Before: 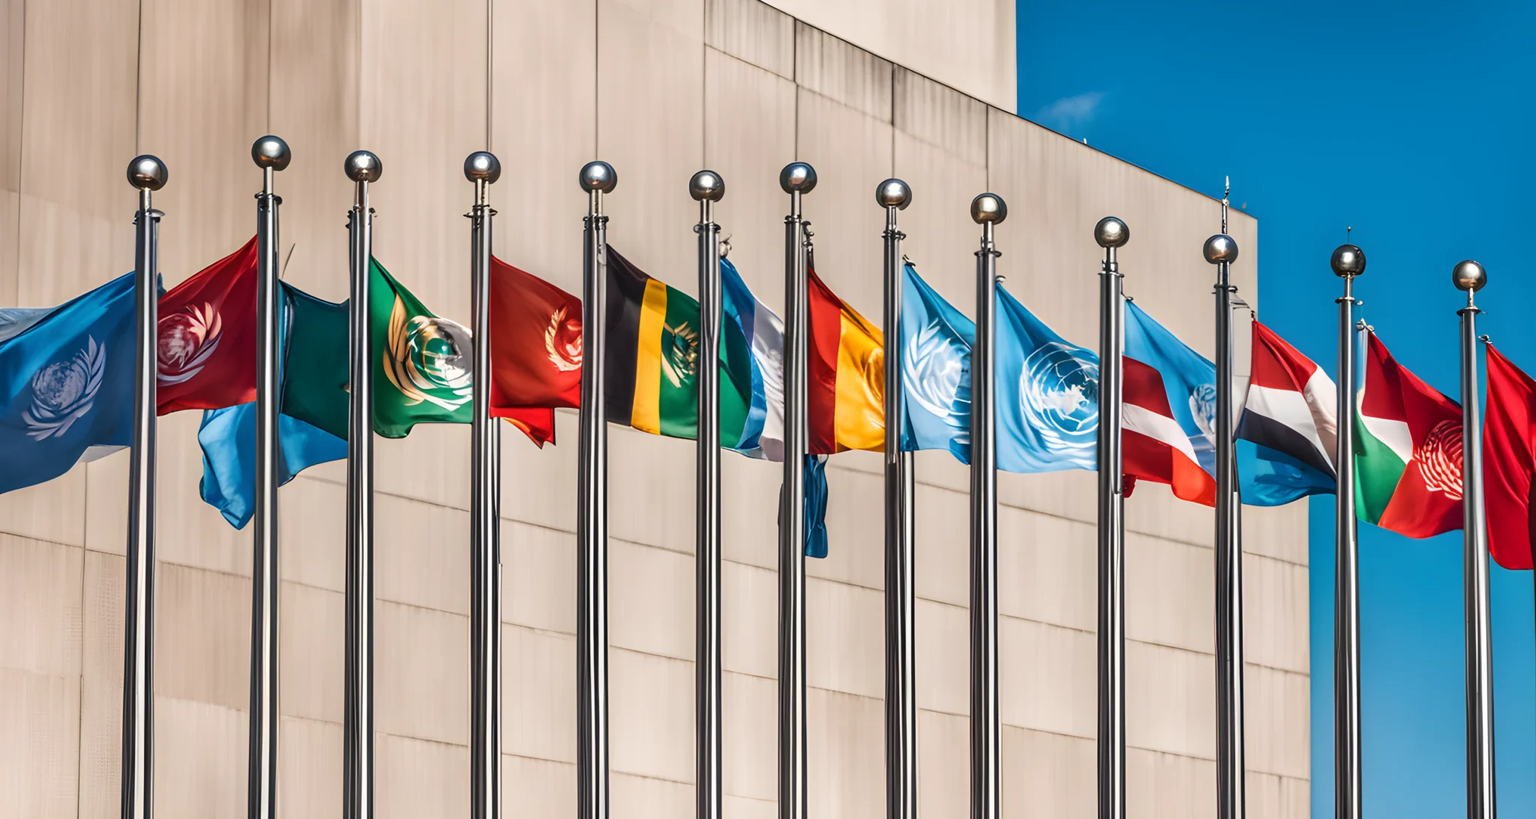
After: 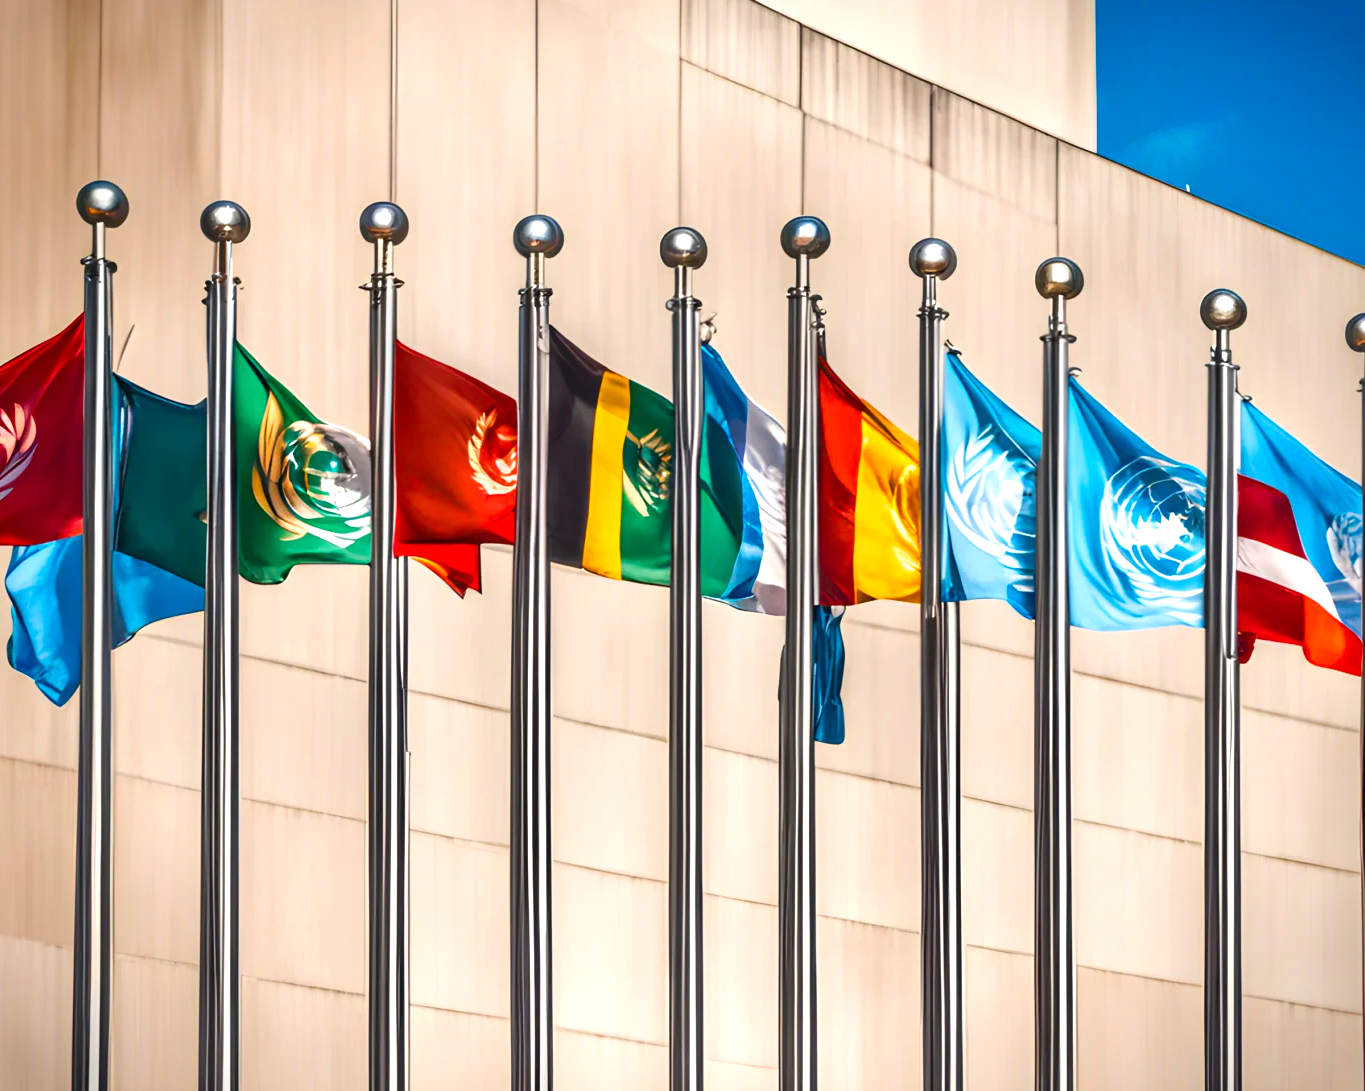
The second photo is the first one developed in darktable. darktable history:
color balance rgb: linear chroma grading › global chroma 8.33%, perceptual saturation grading › global saturation 18.52%, global vibrance 7.87%
exposure: exposure 0.485 EV, compensate highlight preservation false
vignetting: fall-off start 88.53%, fall-off radius 44.2%, saturation 0.376, width/height ratio 1.161
crop and rotate: left 12.648%, right 20.685%
